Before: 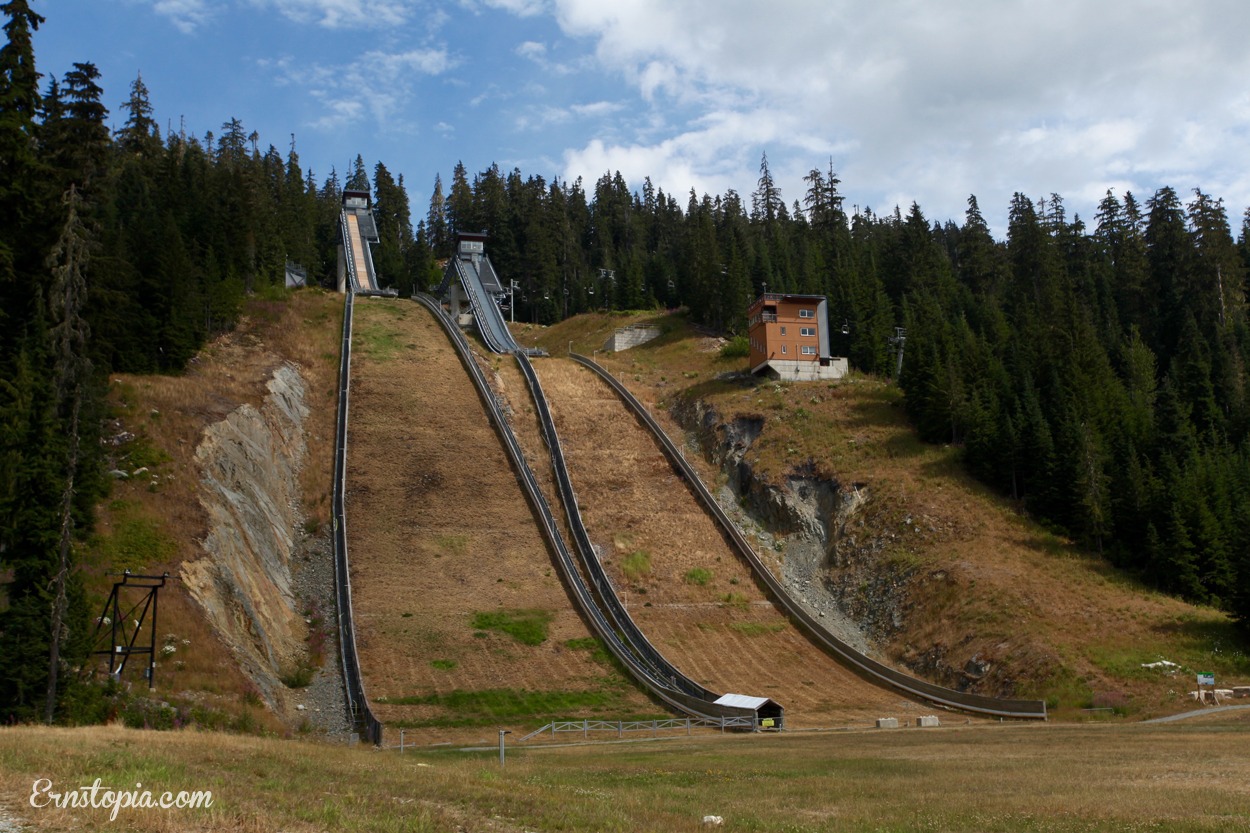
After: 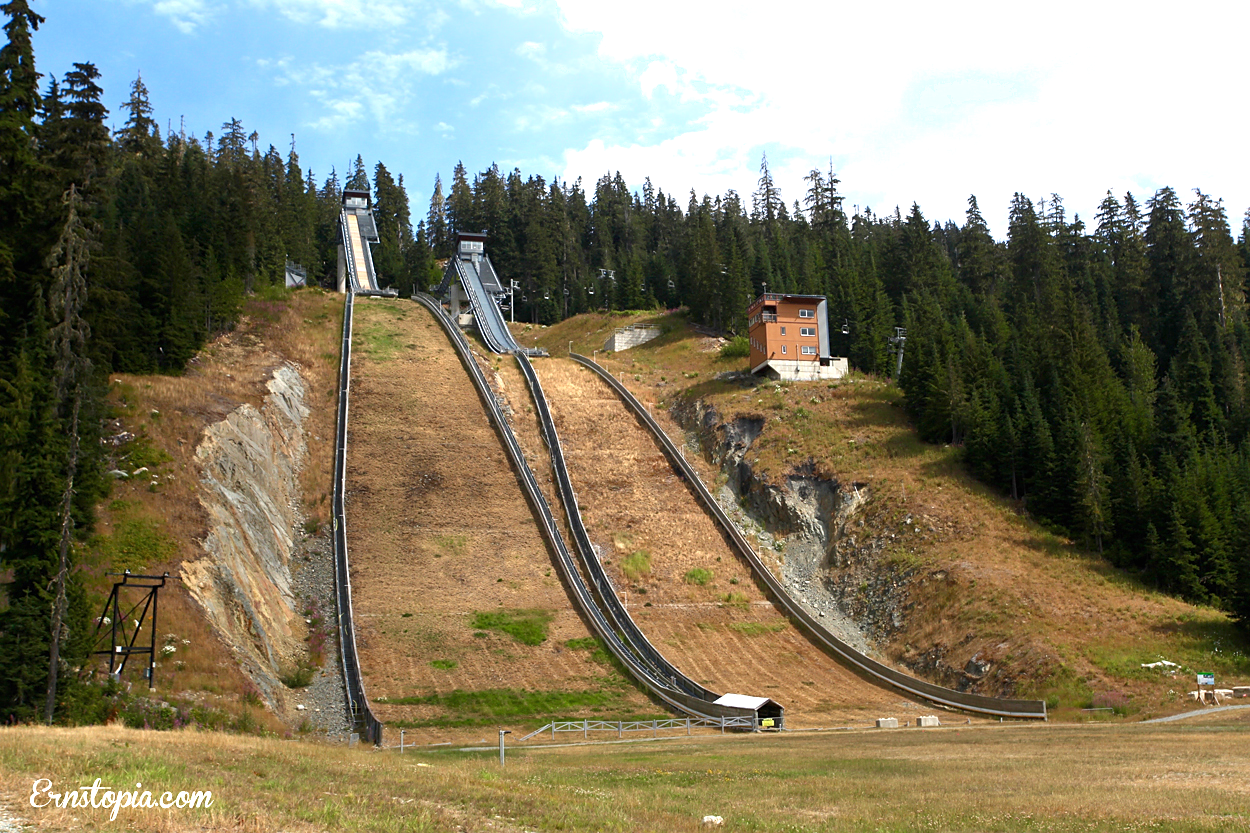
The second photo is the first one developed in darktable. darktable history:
shadows and highlights: shadows -23.08, highlights 46.15, soften with gaussian
exposure: black level correction 0, exposure 1.1 EV, compensate exposure bias true, compensate highlight preservation false
sharpen: radius 1.559, amount 0.373, threshold 1.271
